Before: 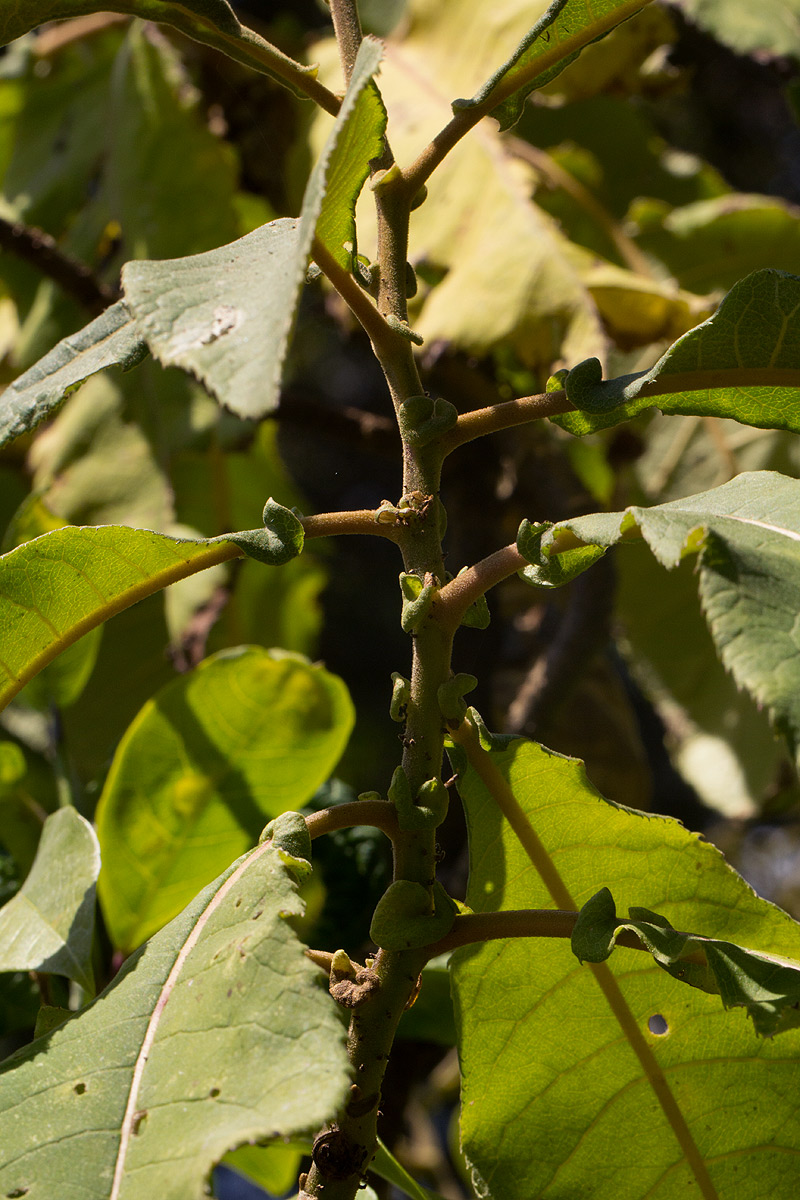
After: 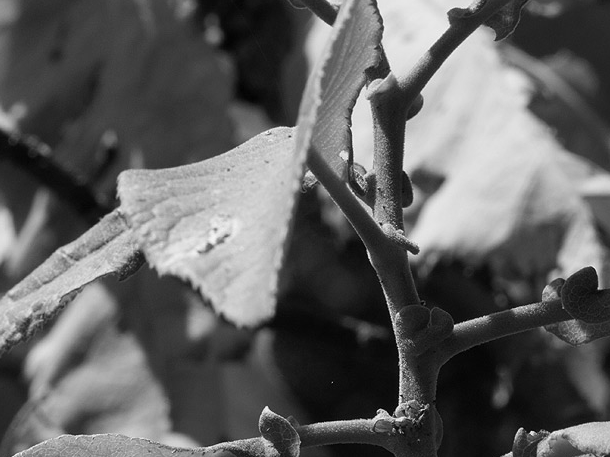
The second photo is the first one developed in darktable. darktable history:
crop: left 0.579%, top 7.627%, right 23.167%, bottom 54.275%
monochrome: size 3.1
